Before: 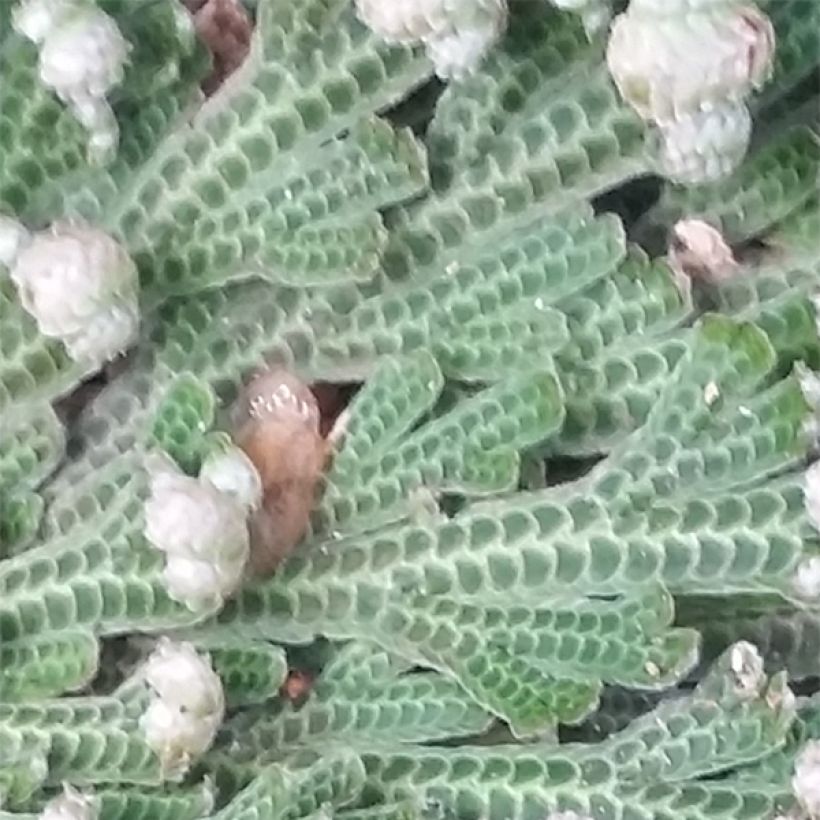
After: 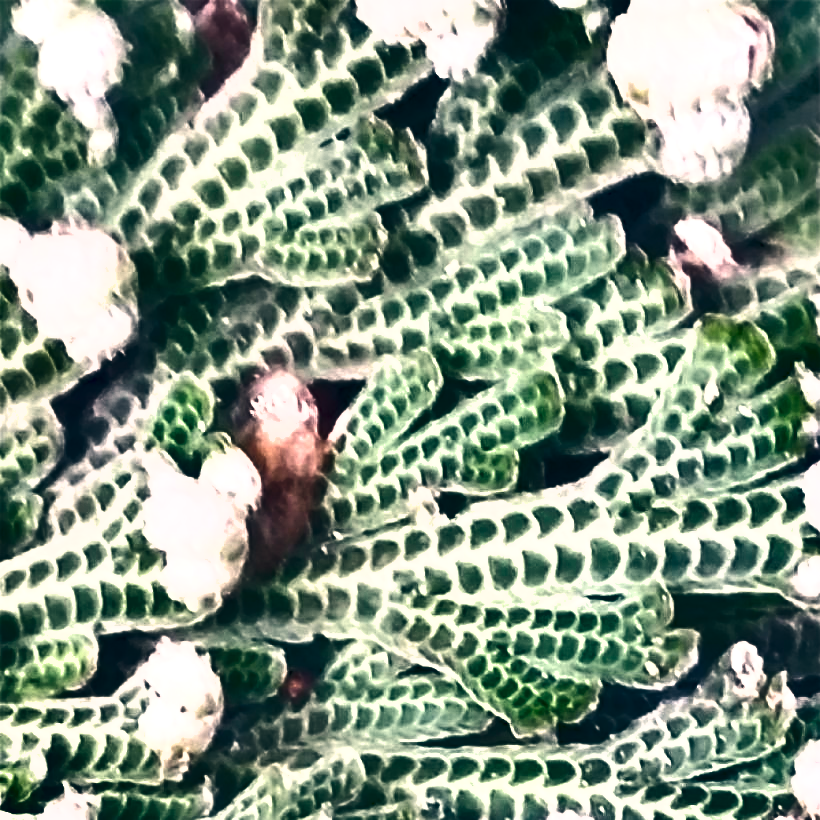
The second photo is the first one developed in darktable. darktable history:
color correction: highlights a* 14.15, highlights b* 5.74, shadows a* -5.18, shadows b* -15.97, saturation 0.874
exposure: black level correction 0.008, exposure 0.987 EV, compensate highlight preservation false
shadows and highlights: shadows 20.76, highlights -82.92, soften with gaussian
